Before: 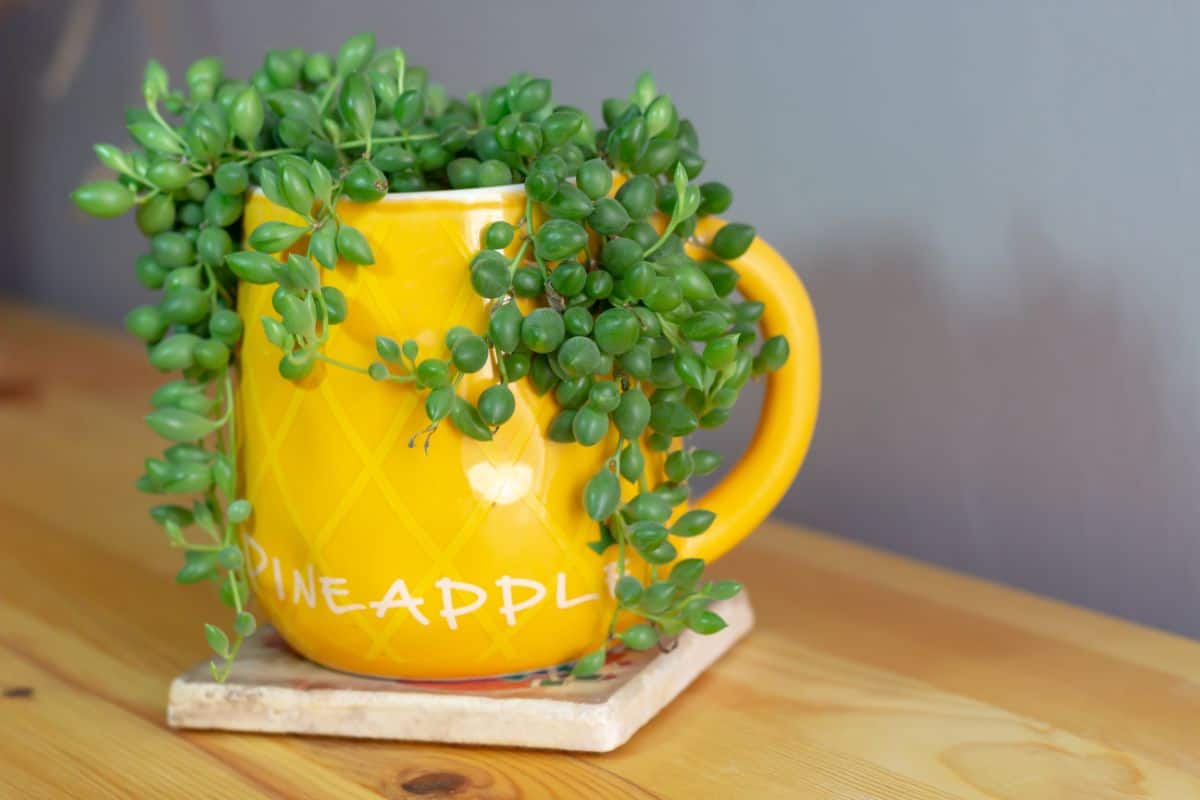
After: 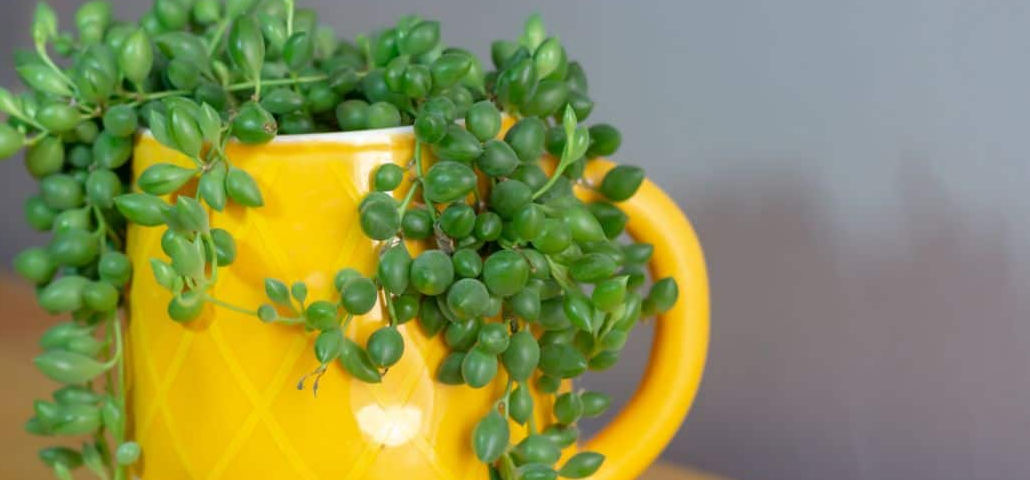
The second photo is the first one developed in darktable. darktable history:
crop and rotate: left 9.321%, top 7.286%, right 4.807%, bottom 32.643%
